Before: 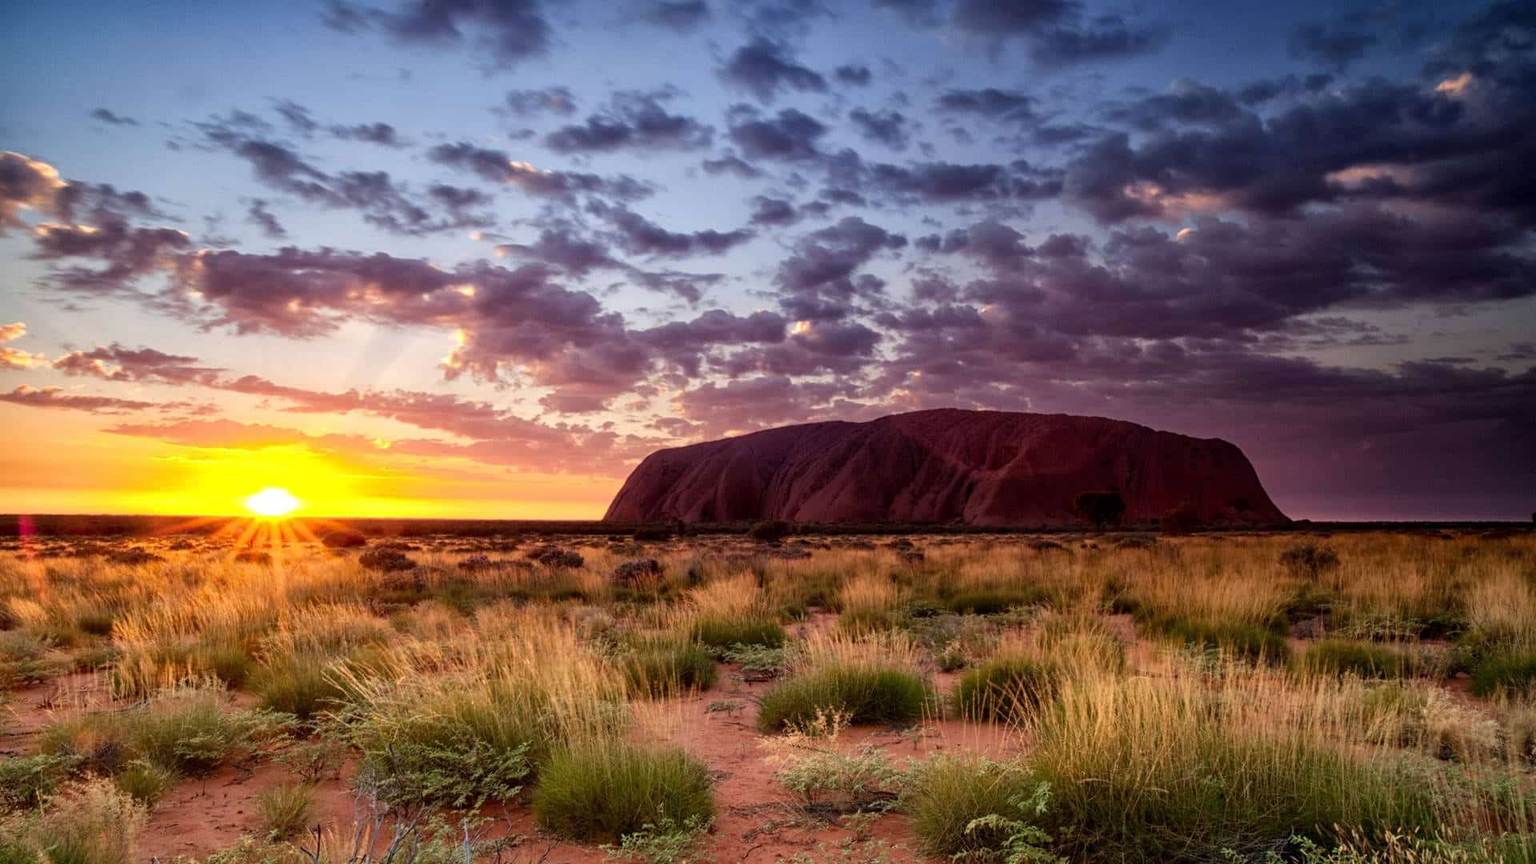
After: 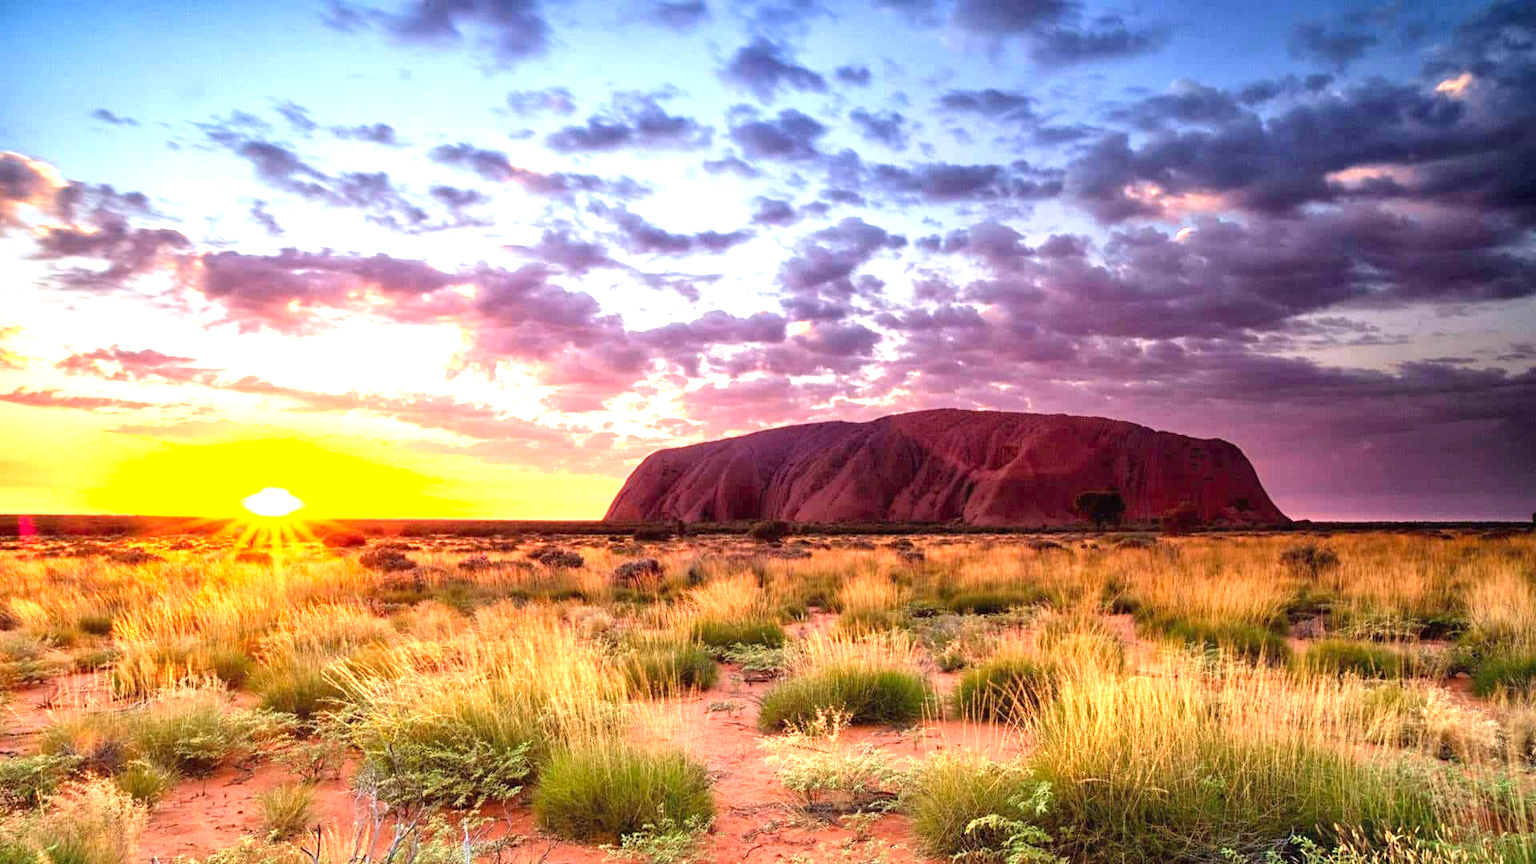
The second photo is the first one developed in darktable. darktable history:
exposure: black level correction 0, exposure 1.45 EV, compensate exposure bias true, compensate highlight preservation false
contrast brightness saturation: contrast 0.03, brightness 0.06, saturation 0.13
